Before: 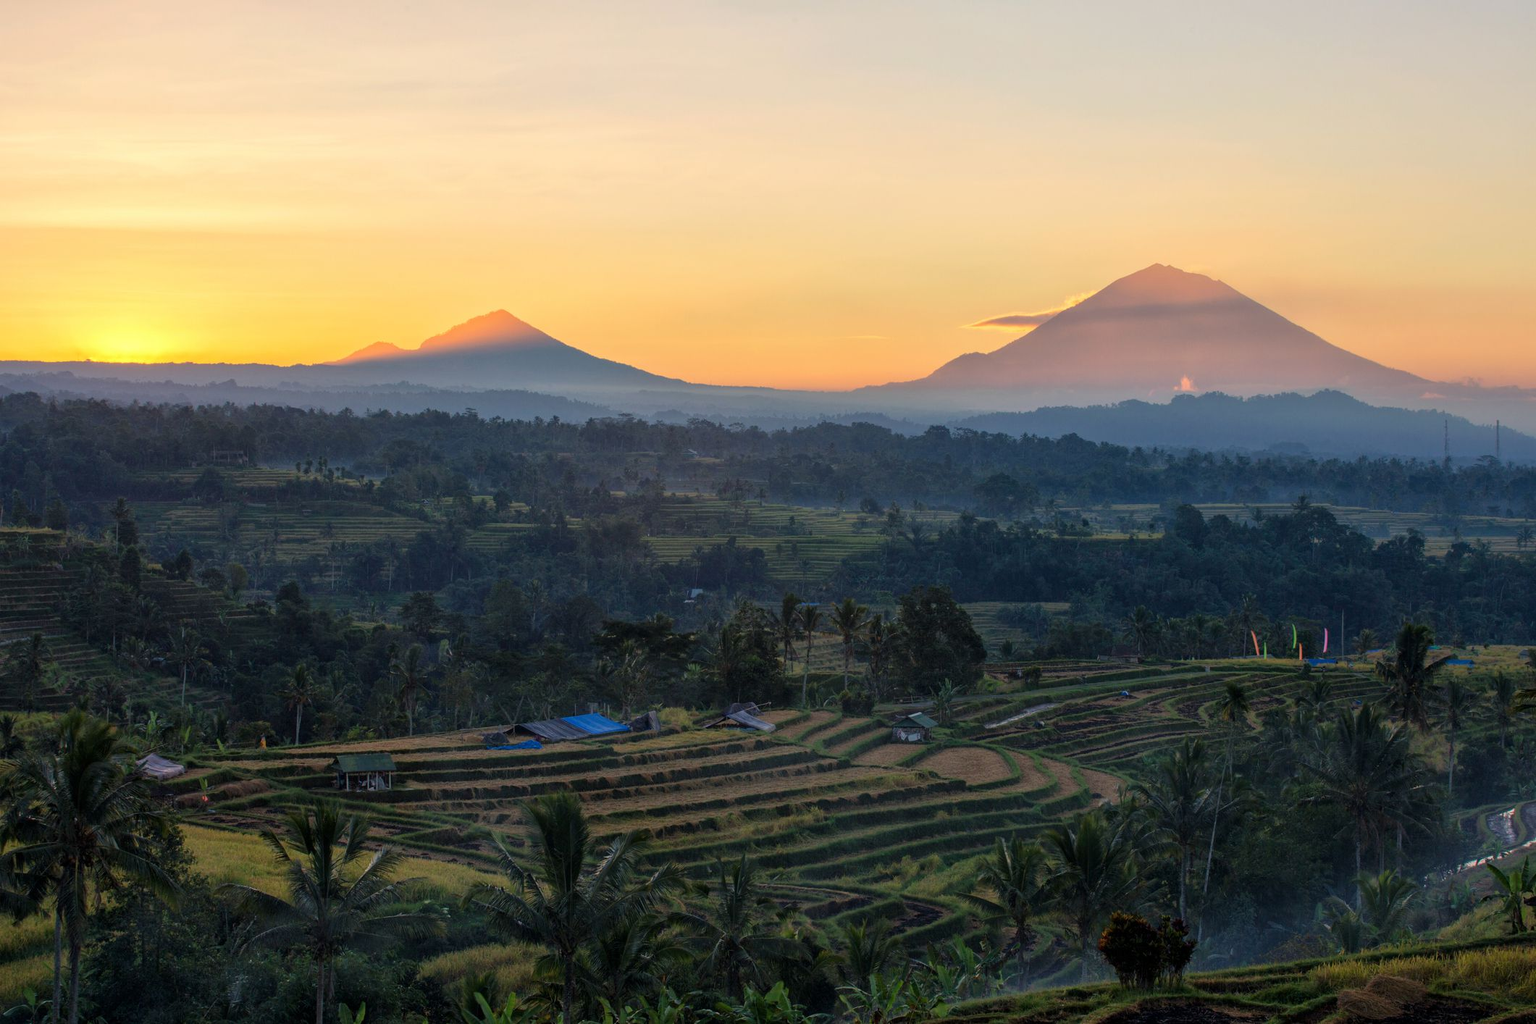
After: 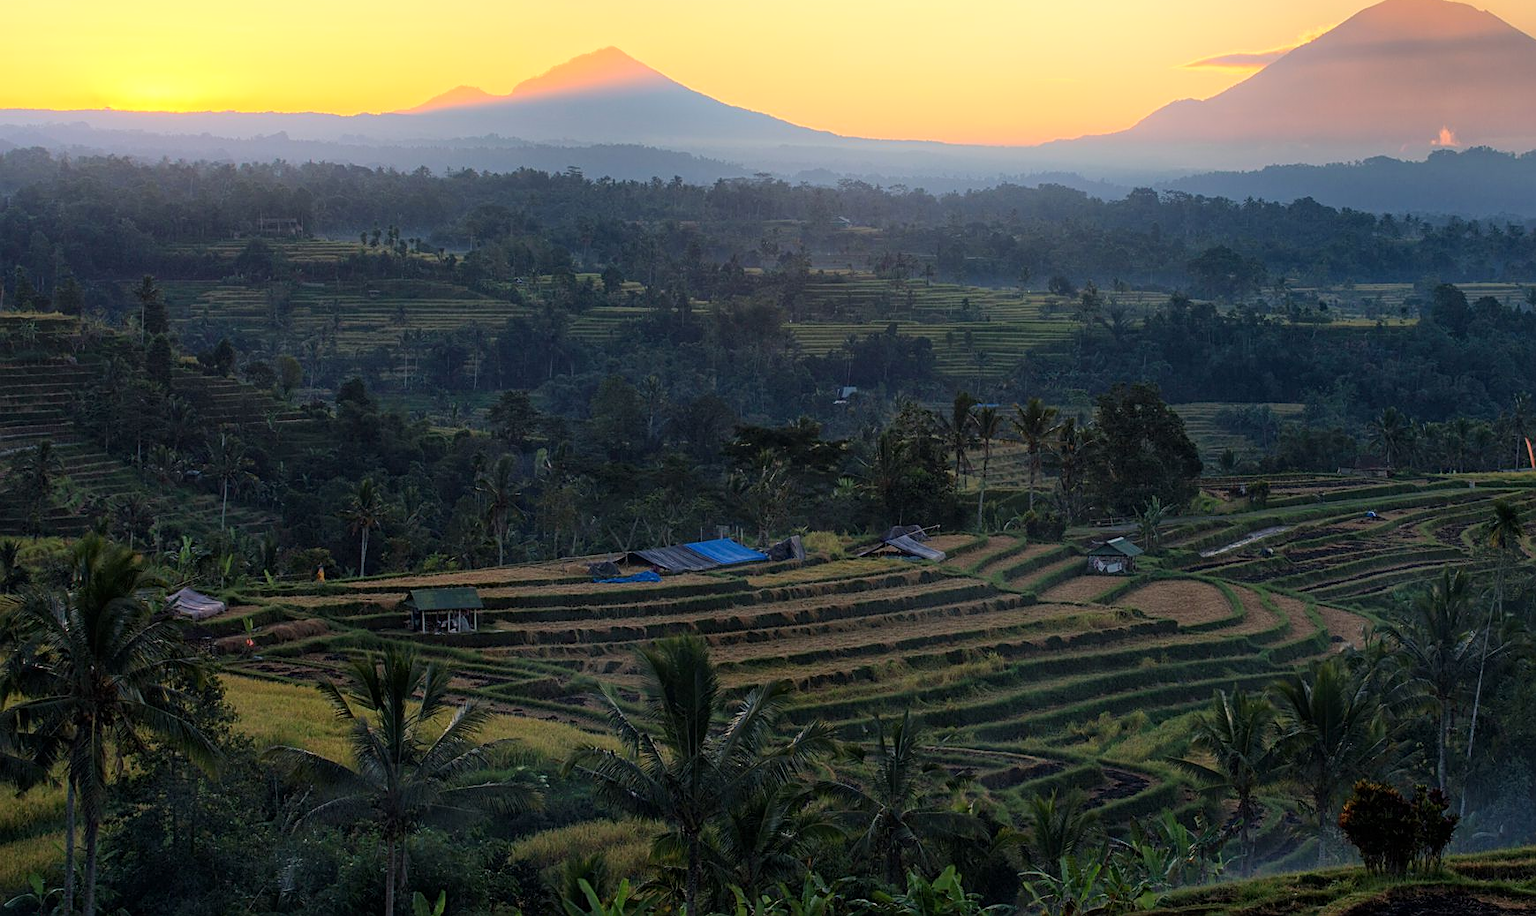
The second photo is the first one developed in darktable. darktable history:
bloom: on, module defaults
sharpen: on, module defaults
crop: top 26.531%, right 17.959%
